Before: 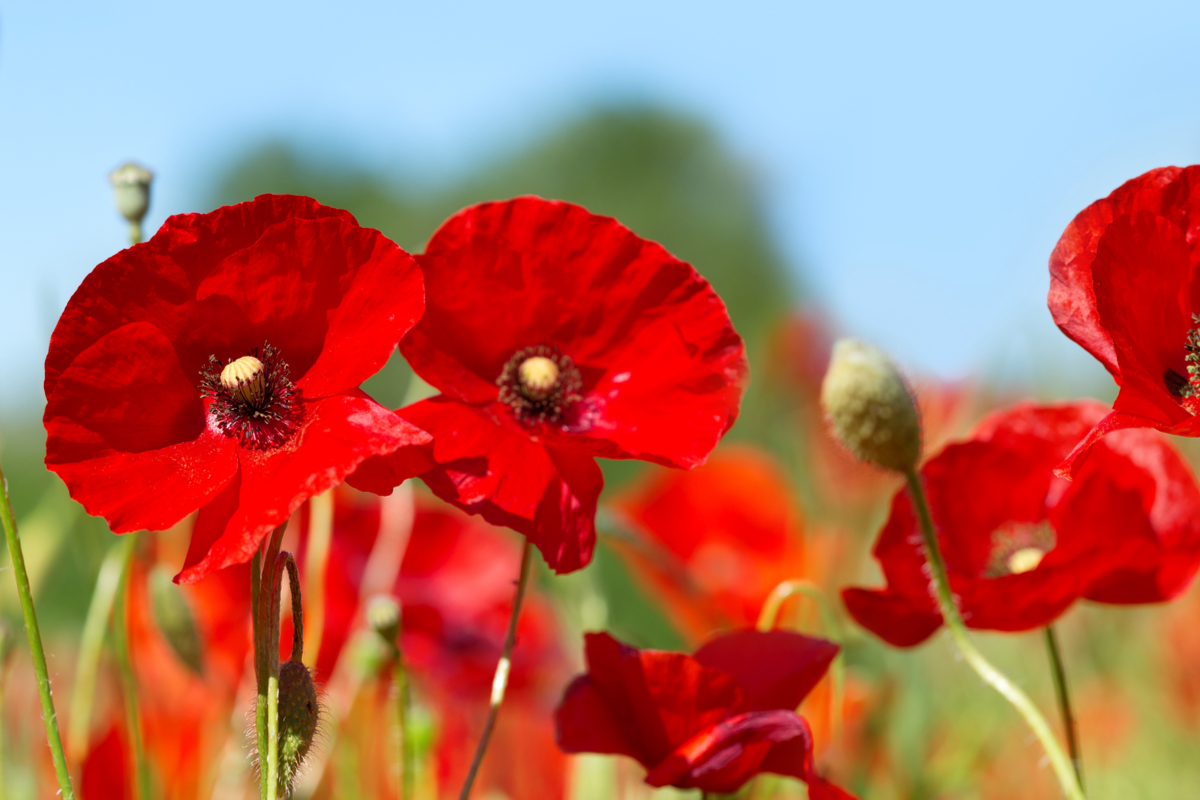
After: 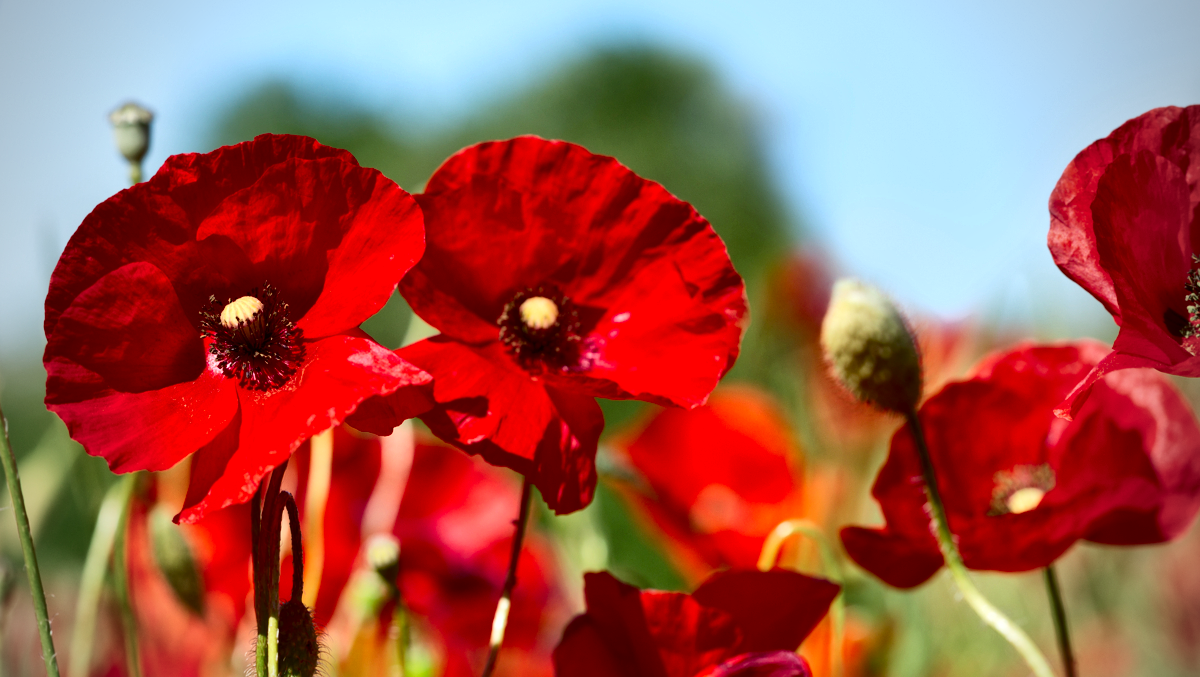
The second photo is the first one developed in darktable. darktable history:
vignetting: fall-off start 71.47%
contrast brightness saturation: contrast 0.205, brightness -0.102, saturation 0.099
local contrast: mode bilateral grid, contrast 20, coarseness 49, detail 171%, midtone range 0.2
crop: top 7.564%, bottom 7.728%
